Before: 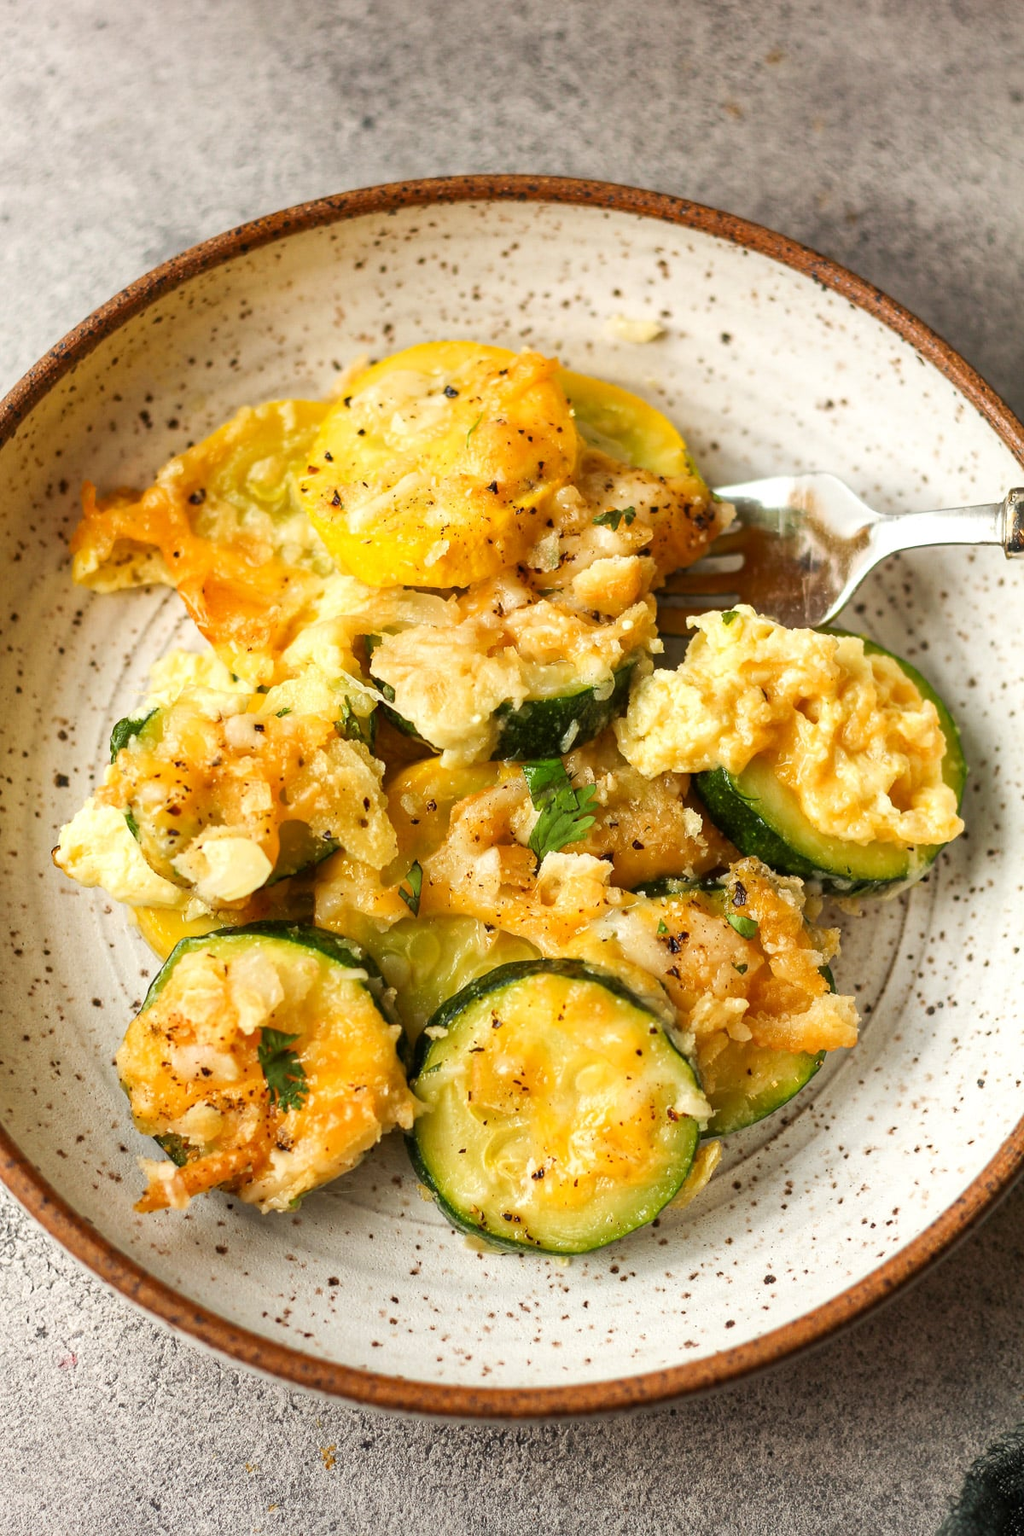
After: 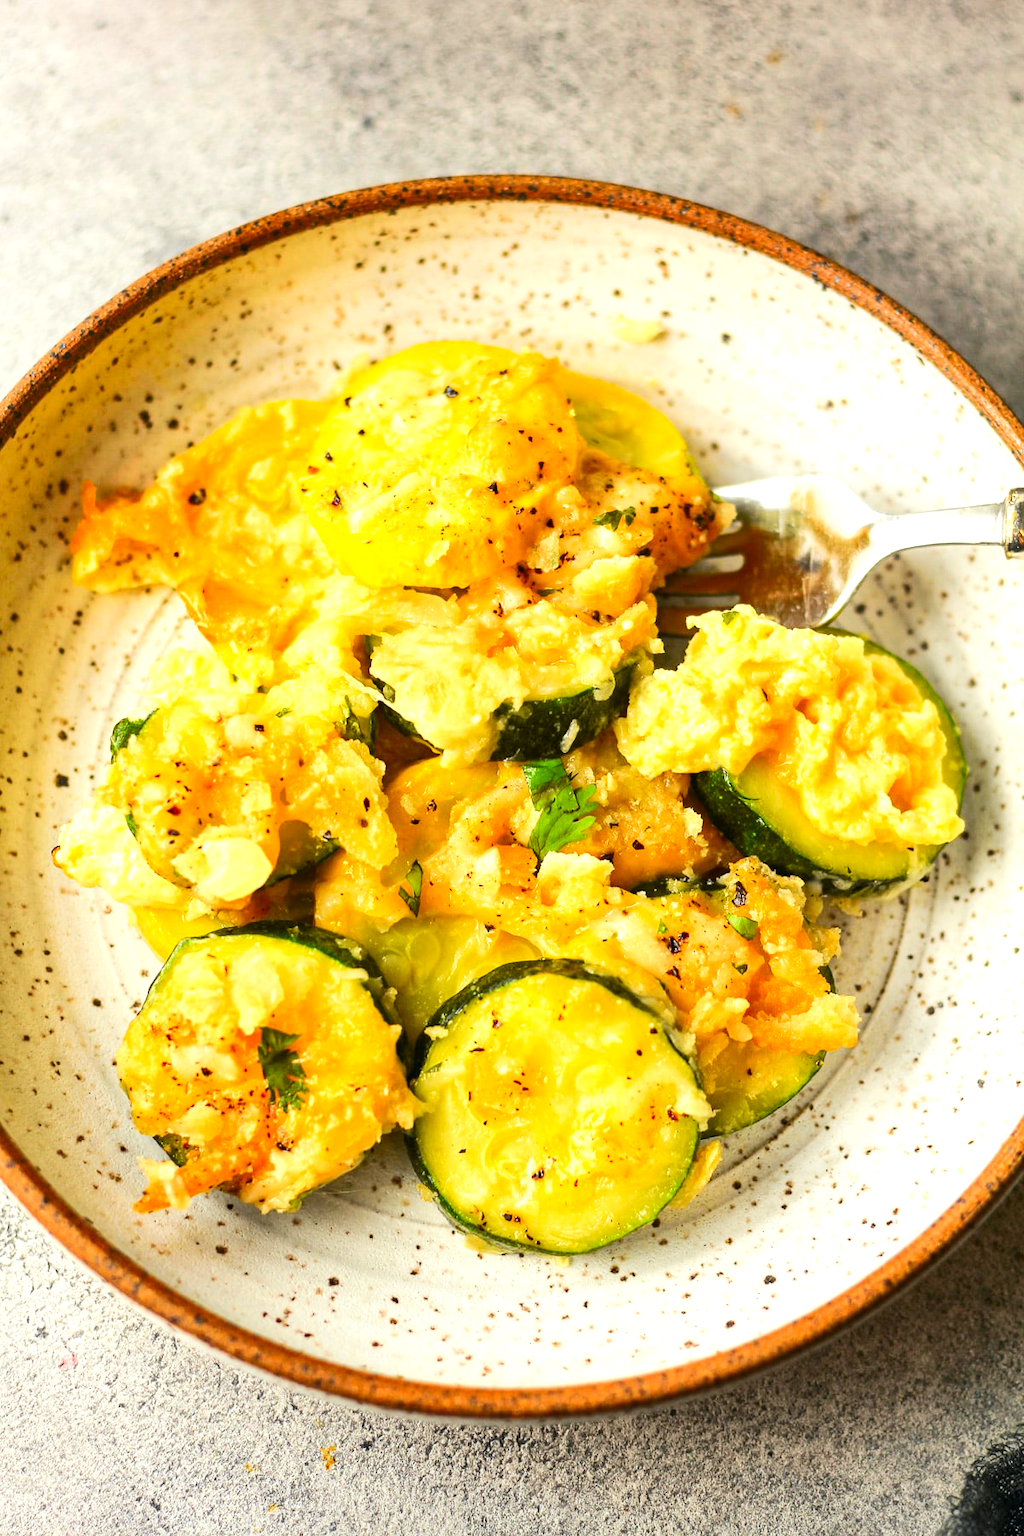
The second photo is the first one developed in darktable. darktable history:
exposure: black level correction 0, exposure 0.5 EV, compensate highlight preservation false
tone curve: curves: ch0 [(0, 0) (0.071, 0.06) (0.253, 0.242) (0.437, 0.498) (0.55, 0.644) (0.657, 0.749) (0.823, 0.876) (1, 0.99)]; ch1 [(0, 0) (0.346, 0.307) (0.408, 0.369) (0.453, 0.457) (0.476, 0.489) (0.502, 0.493) (0.521, 0.515) (0.537, 0.531) (0.612, 0.641) (0.676, 0.728) (1, 1)]; ch2 [(0, 0) (0.346, 0.34) (0.434, 0.46) (0.485, 0.494) (0.5, 0.494) (0.511, 0.504) (0.537, 0.551) (0.579, 0.599) (0.625, 0.686) (1, 1)], color space Lab, independent channels, preserve colors none
